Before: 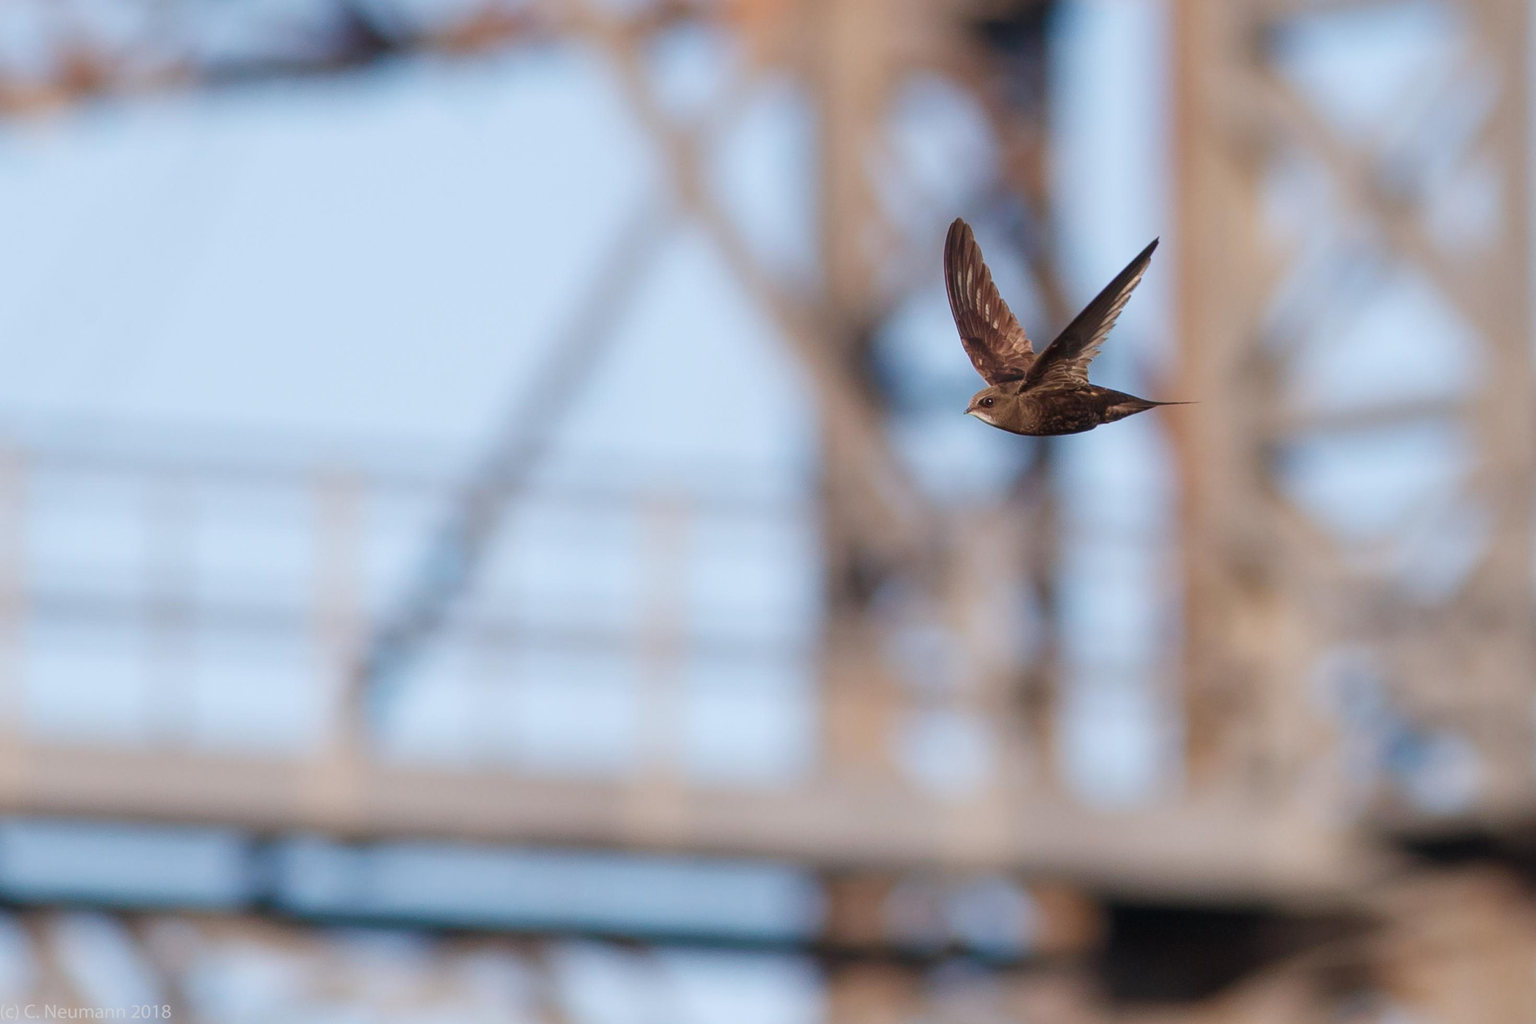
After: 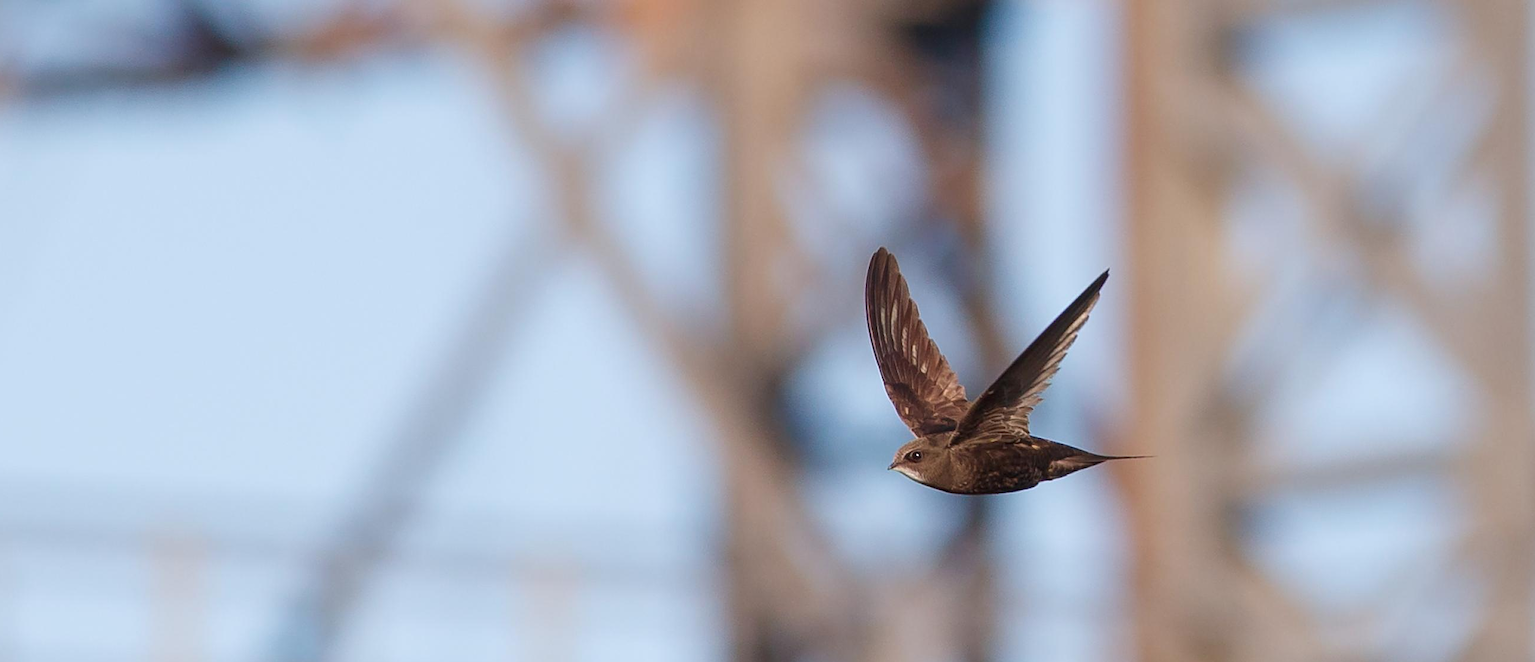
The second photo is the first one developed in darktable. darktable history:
crop and rotate: left 11.816%, bottom 42.921%
sharpen: on, module defaults
